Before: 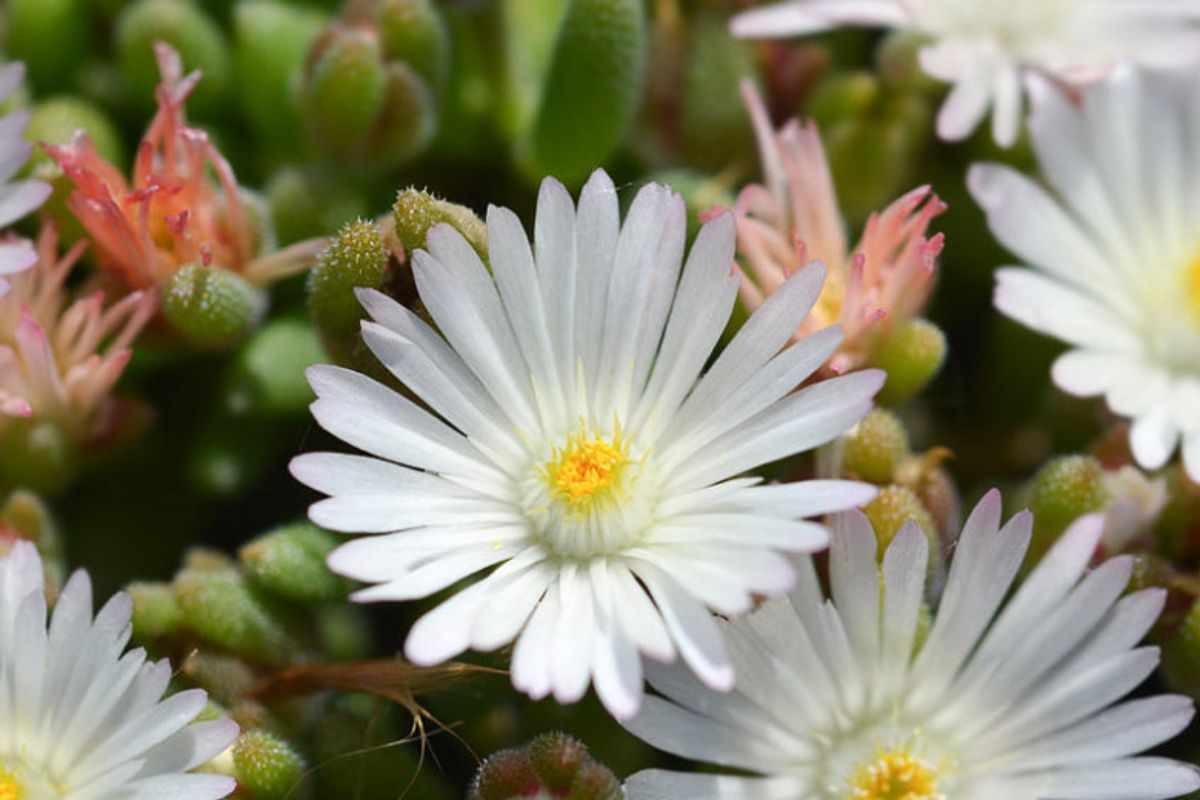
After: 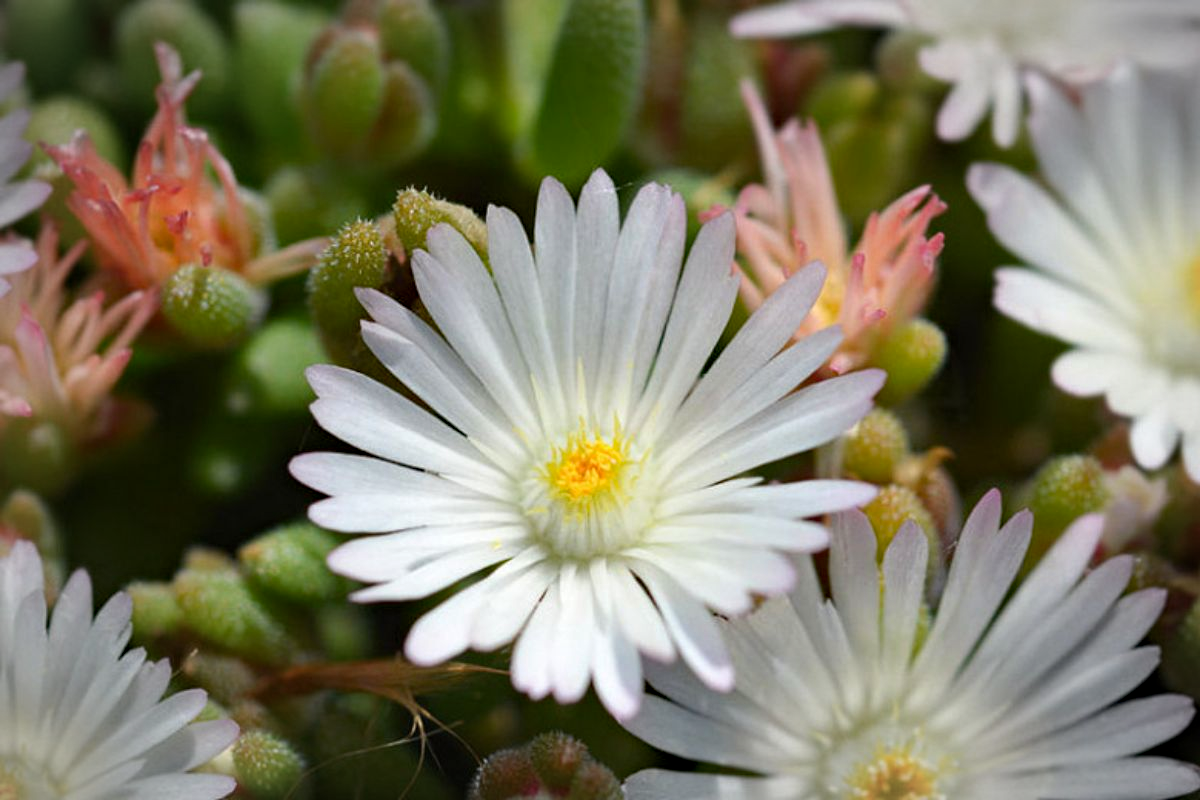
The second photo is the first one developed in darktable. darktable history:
haze removal: compatibility mode true, adaptive false
vignetting: fall-off radius 60%, automatic ratio true
